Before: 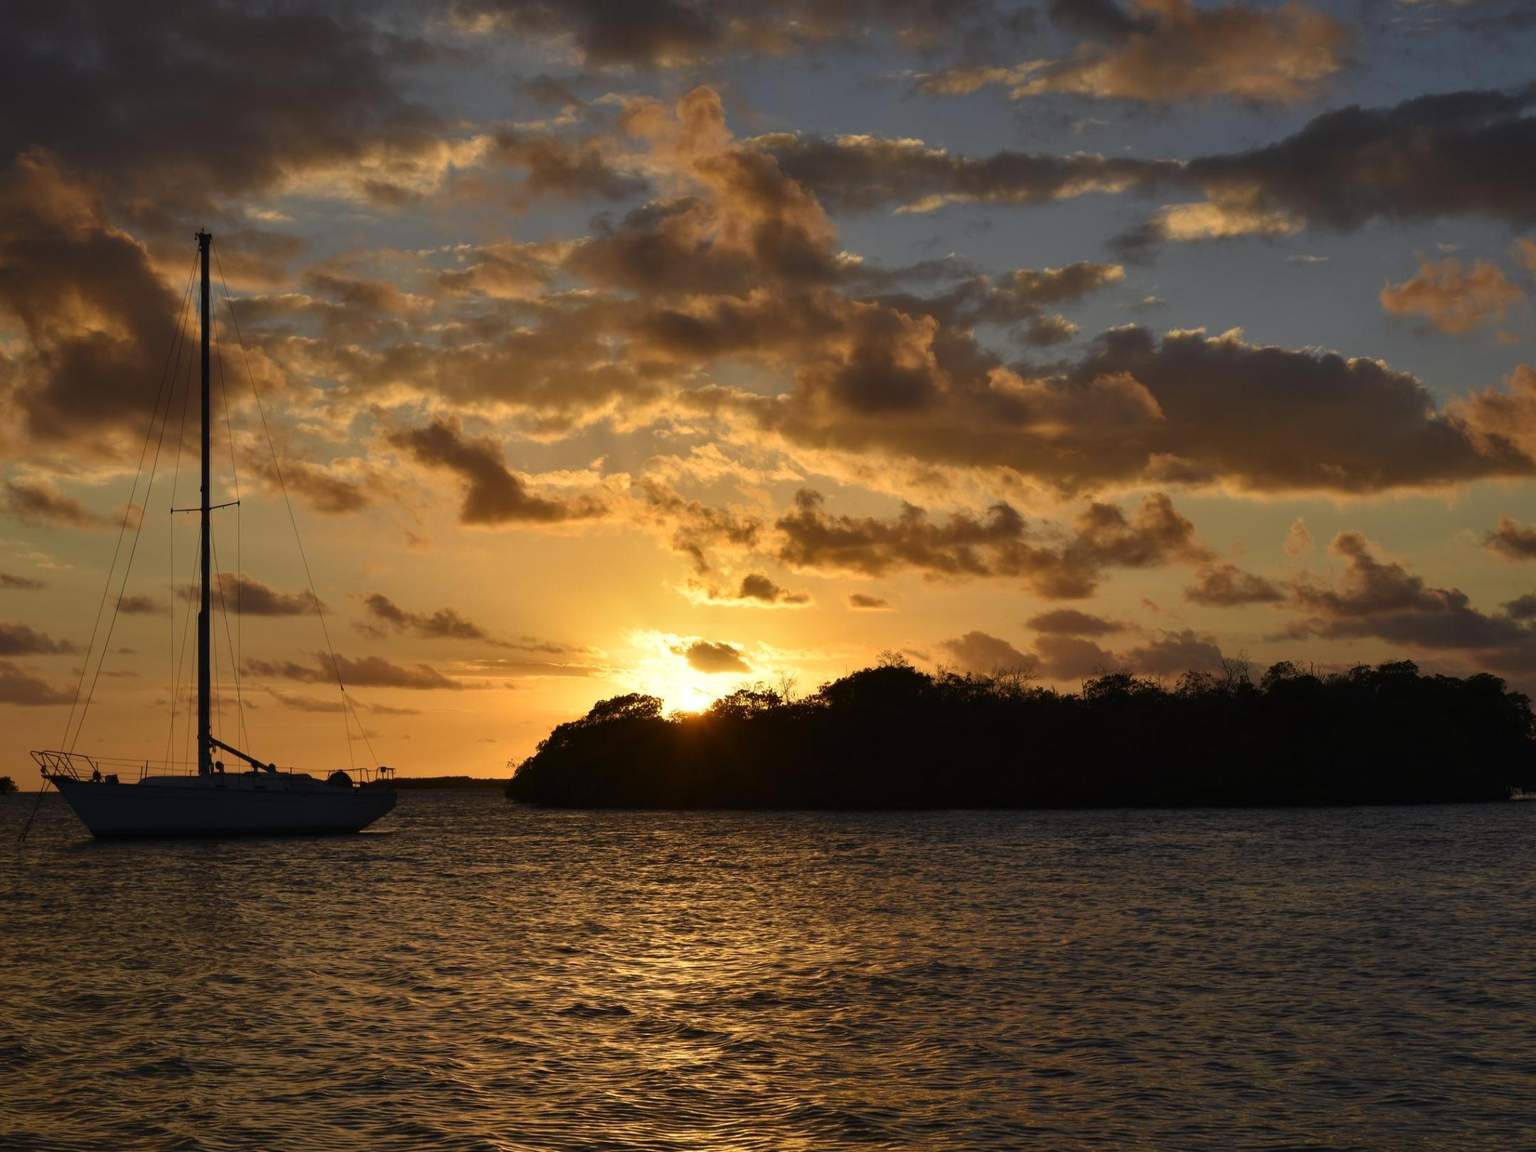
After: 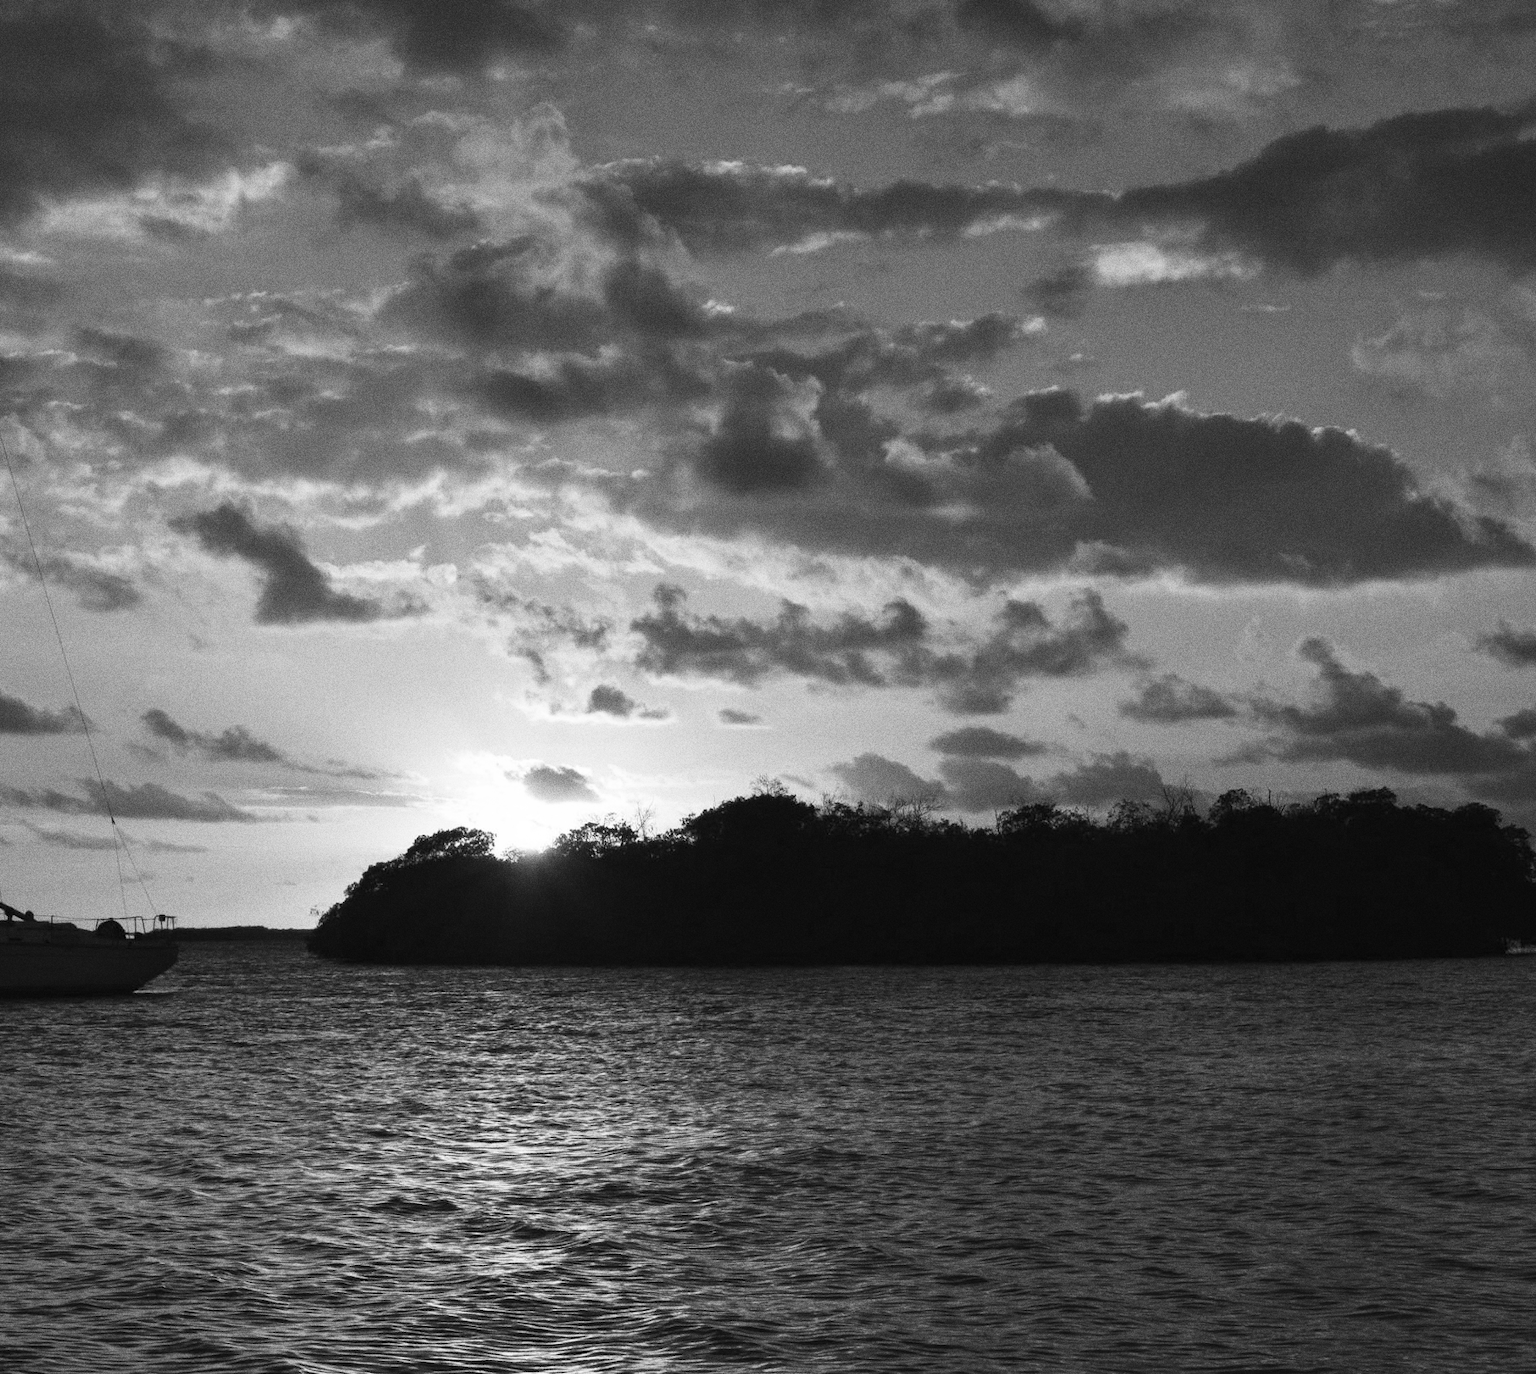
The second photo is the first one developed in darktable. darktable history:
monochrome: a 32, b 64, size 2.3, highlights 1
contrast brightness saturation: contrast 0.2, brightness 0.16, saturation 0.22
grain: coarseness 0.09 ISO, strength 40%
crop: left 16.145%
